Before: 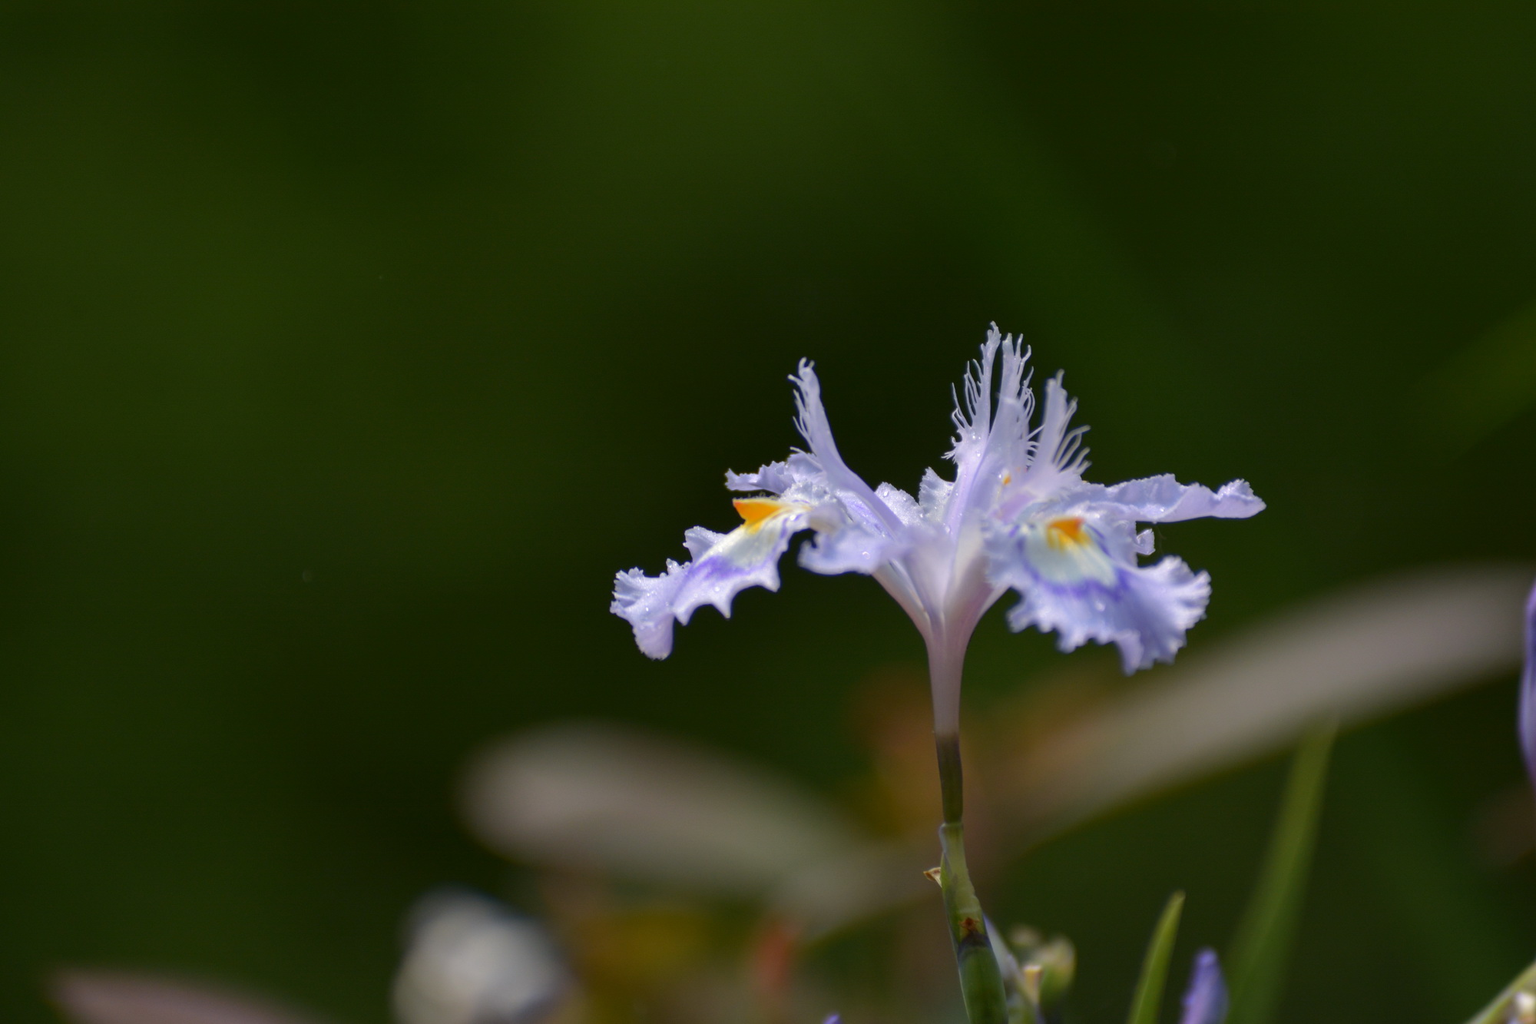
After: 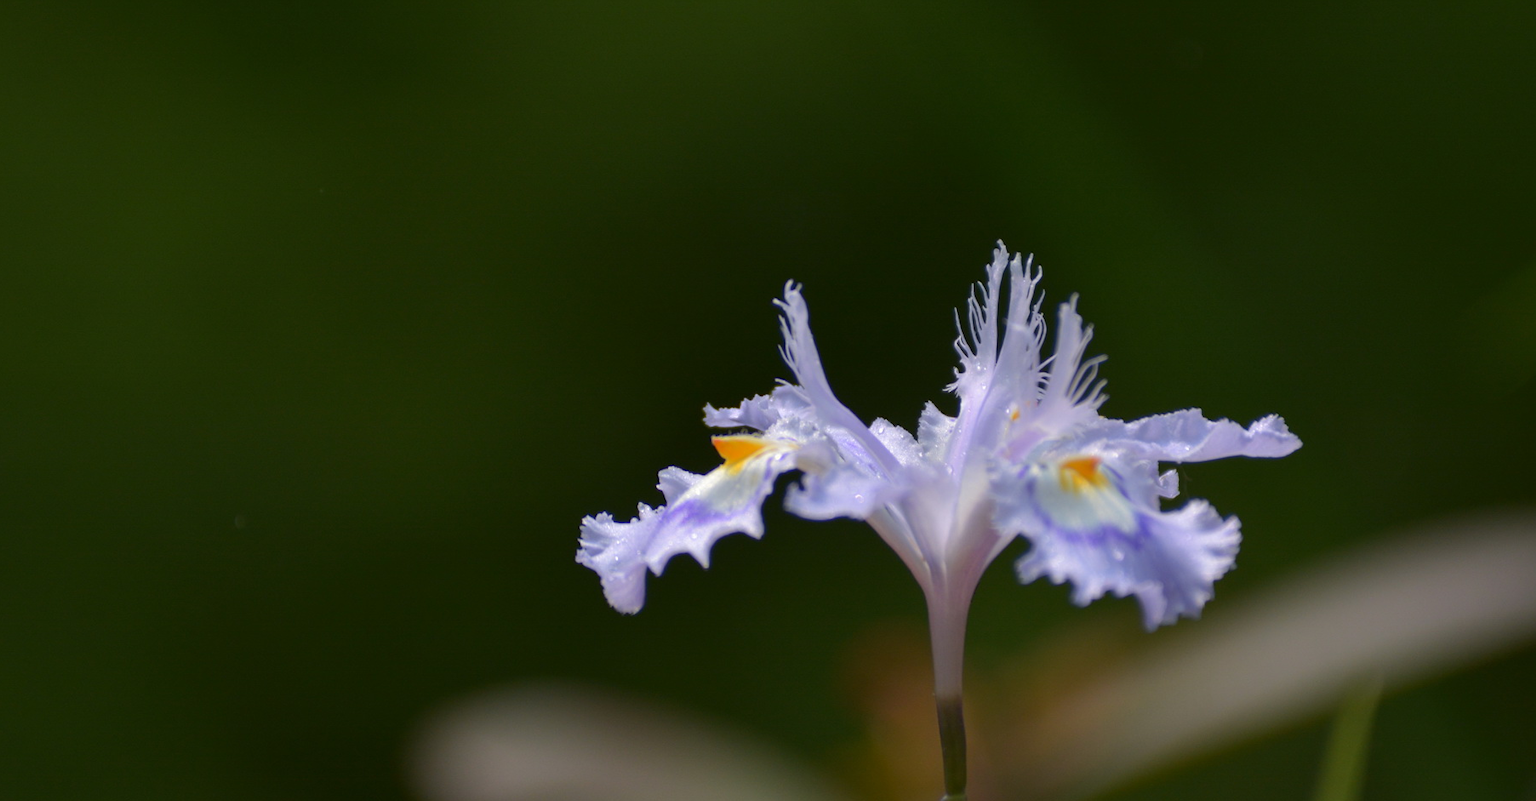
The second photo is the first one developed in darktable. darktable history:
crop: left 5.931%, top 10.321%, right 3.776%, bottom 18.982%
